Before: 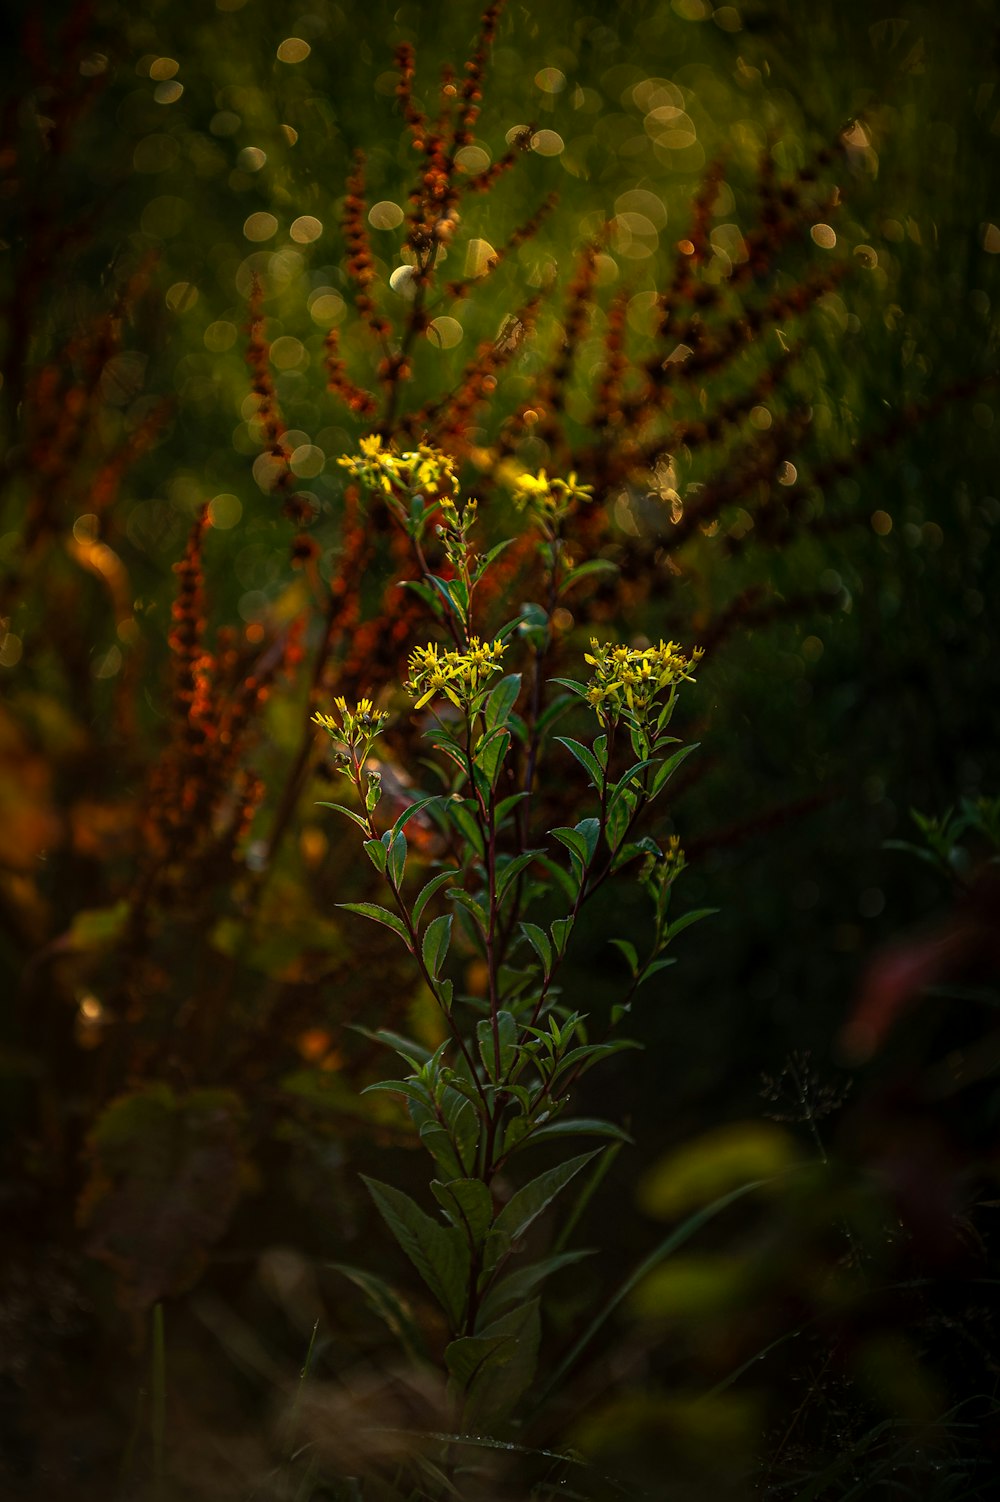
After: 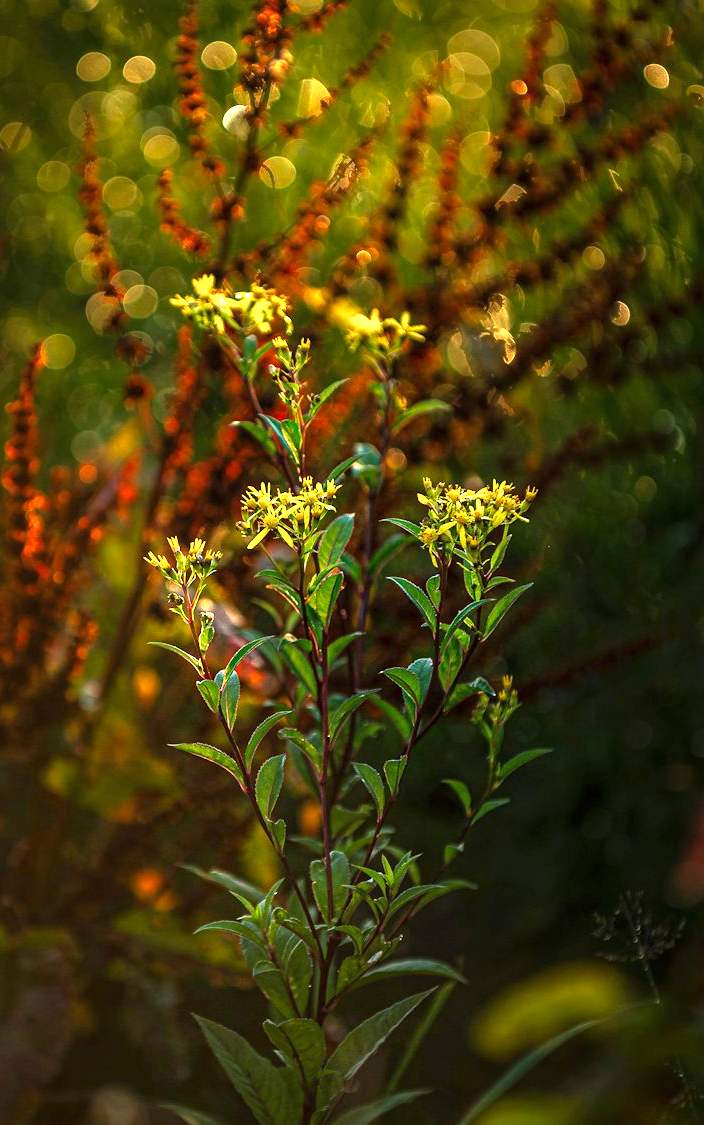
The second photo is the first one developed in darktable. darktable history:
crop and rotate: left 16.701%, top 10.658%, right 12.853%, bottom 14.394%
exposure: black level correction 0, exposure 0.499 EV, compensate highlight preservation false
base curve: curves: ch0 [(0, 0) (0.495, 0.917) (1, 1)], preserve colors none
